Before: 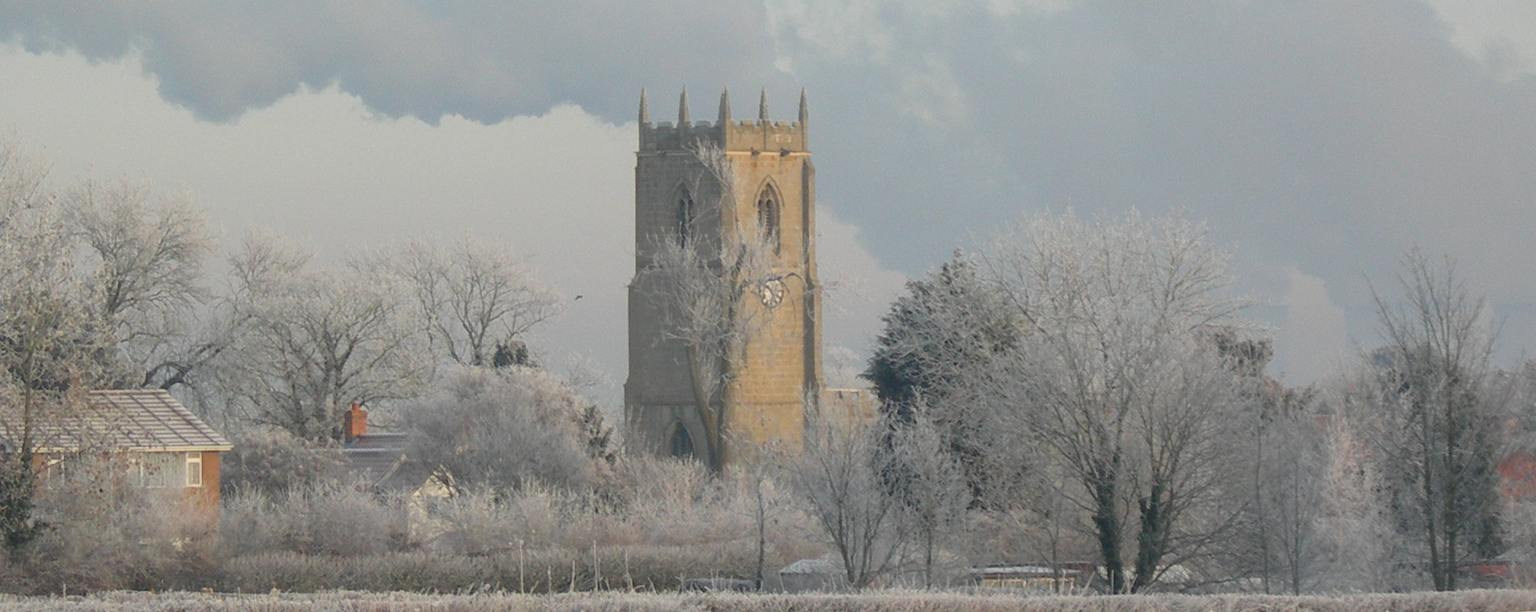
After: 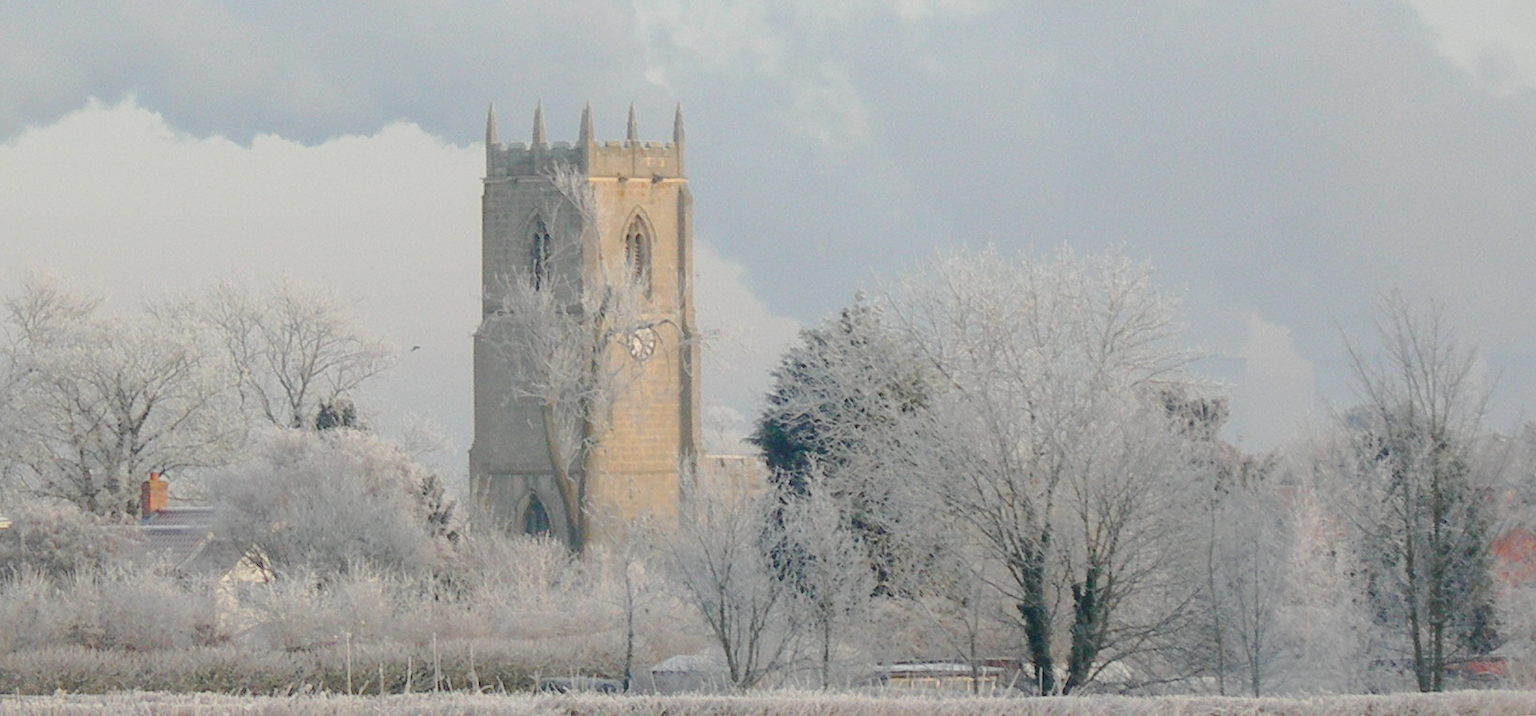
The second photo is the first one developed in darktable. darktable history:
crop and rotate: left 14.584%
tone curve: curves: ch0 [(0, 0) (0.003, 0.002) (0.011, 0.008) (0.025, 0.016) (0.044, 0.026) (0.069, 0.04) (0.1, 0.061) (0.136, 0.104) (0.177, 0.15) (0.224, 0.22) (0.277, 0.307) (0.335, 0.399) (0.399, 0.492) (0.468, 0.575) (0.543, 0.638) (0.623, 0.701) (0.709, 0.778) (0.801, 0.85) (0.898, 0.934) (1, 1)], preserve colors none
